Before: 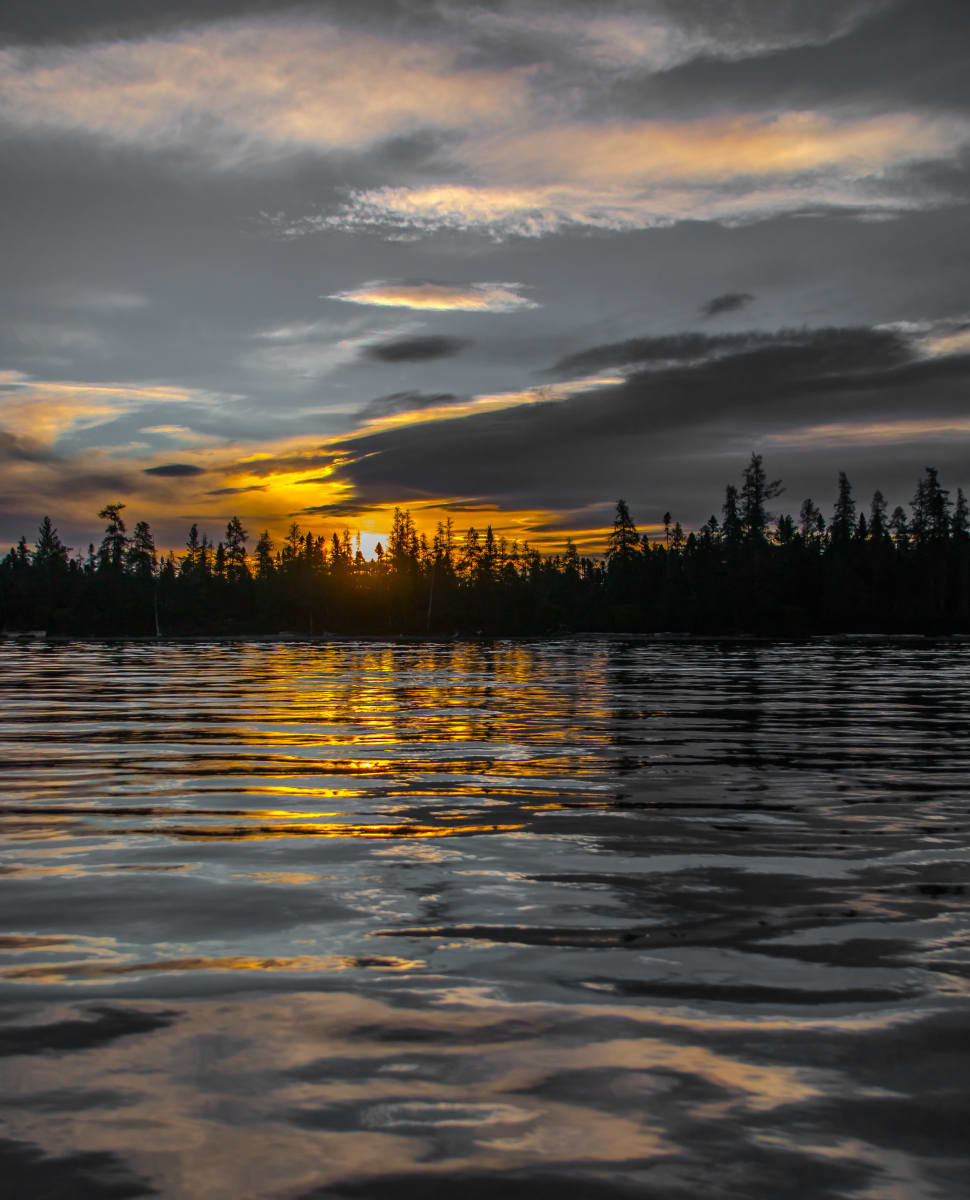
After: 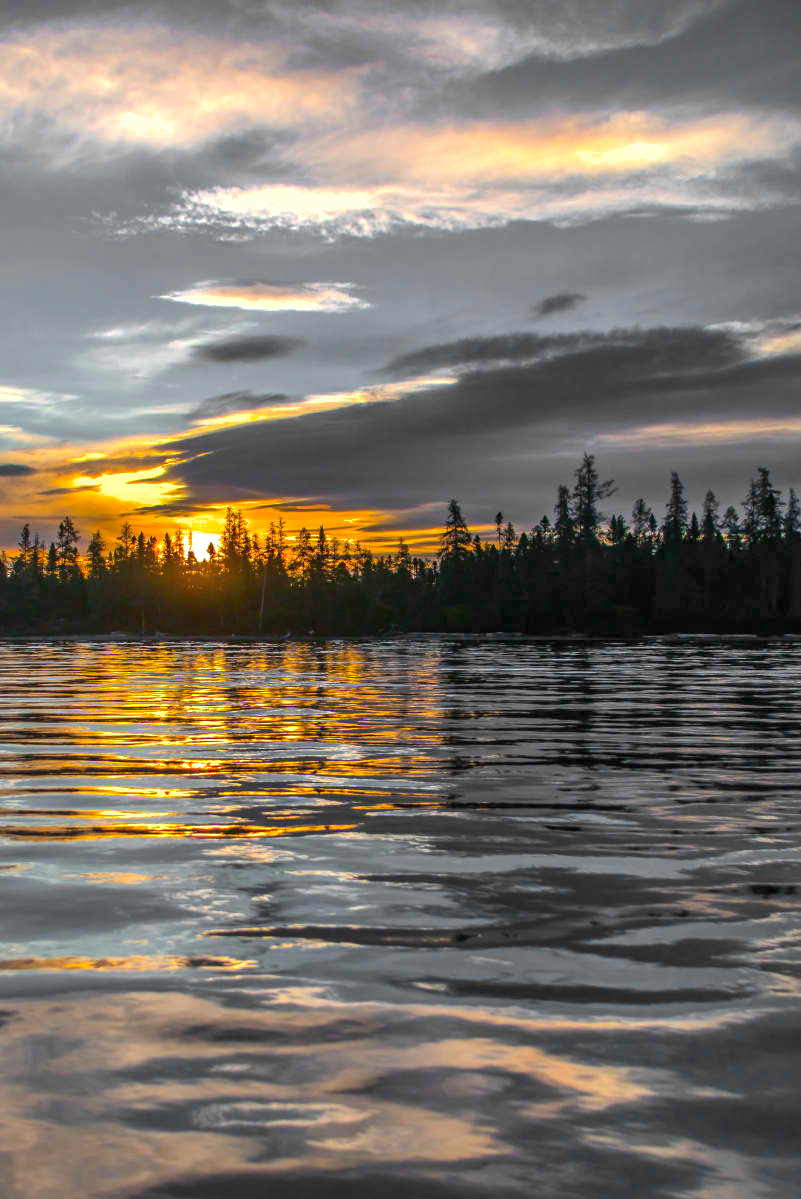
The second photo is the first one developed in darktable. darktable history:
local contrast: highlights 100%, shadows 101%, detail 120%, midtone range 0.2
exposure: black level correction 0, exposure 1 EV, compensate exposure bias true, compensate highlight preservation false
crop: left 17.418%, bottom 0.019%
shadows and highlights: on, module defaults
